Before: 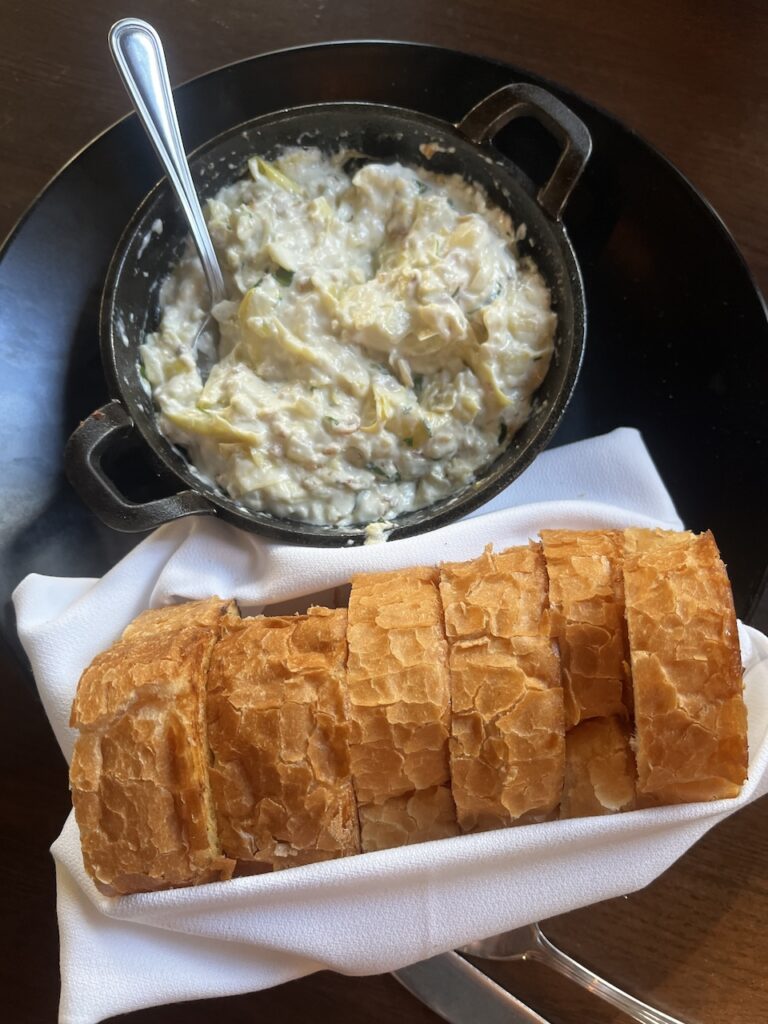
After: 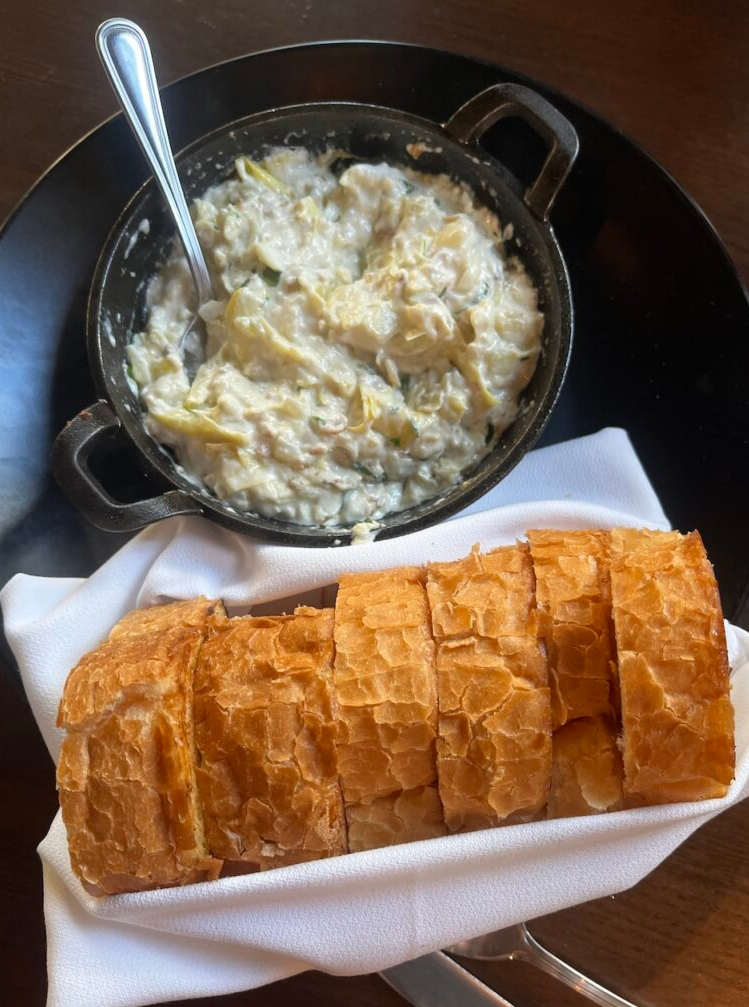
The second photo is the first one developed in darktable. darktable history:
crop and rotate: left 1.704%, right 0.76%, bottom 1.58%
